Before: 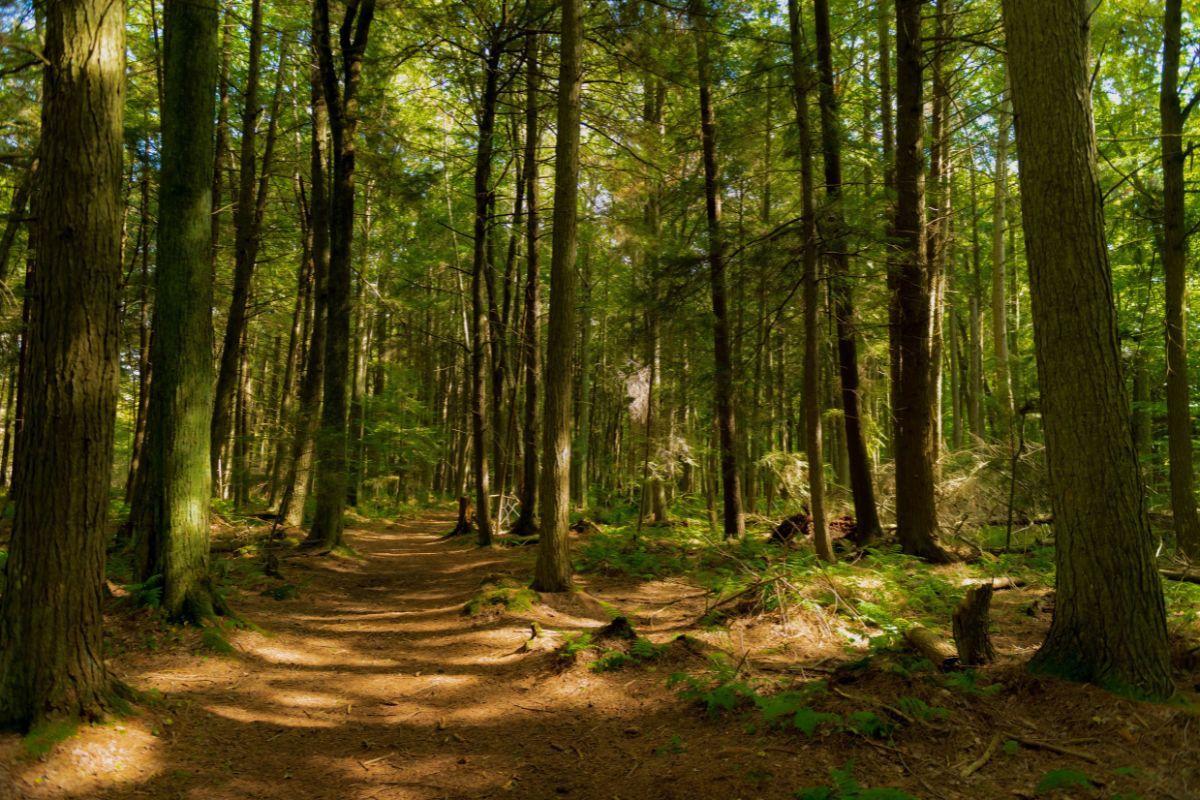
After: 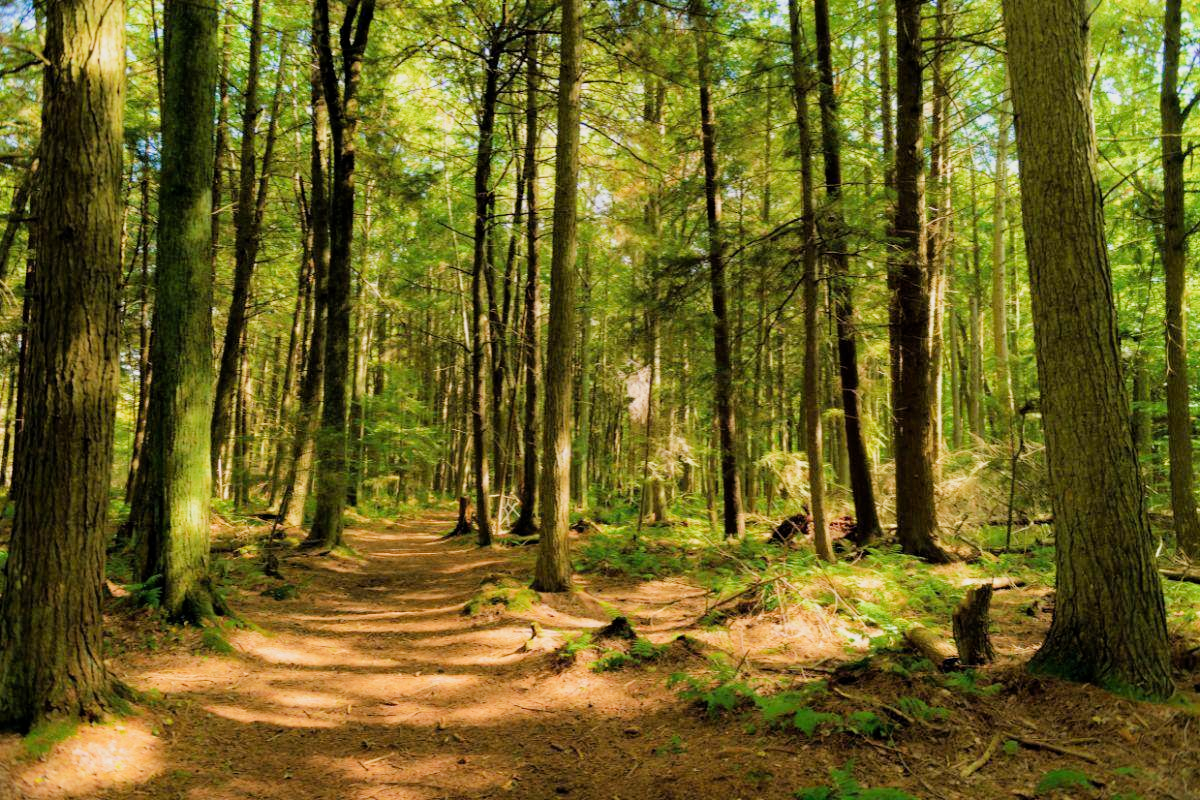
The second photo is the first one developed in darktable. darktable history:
exposure: black level correction 0, exposure 1.458 EV, compensate highlight preservation false
filmic rgb: black relative exposure -6.99 EV, white relative exposure 5.6 EV, hardness 2.86
tone equalizer: edges refinement/feathering 500, mask exposure compensation -1.57 EV, preserve details no
